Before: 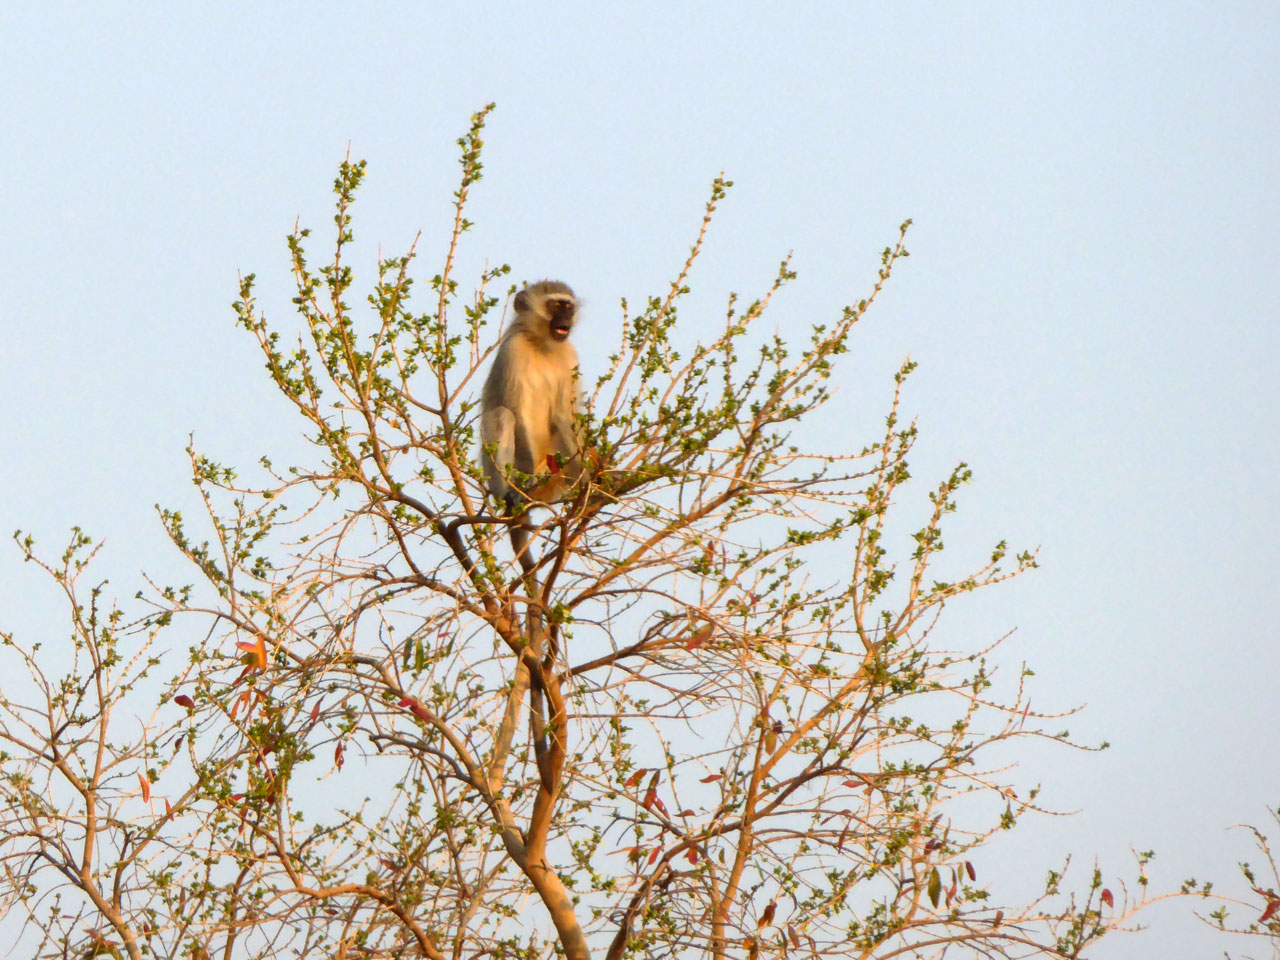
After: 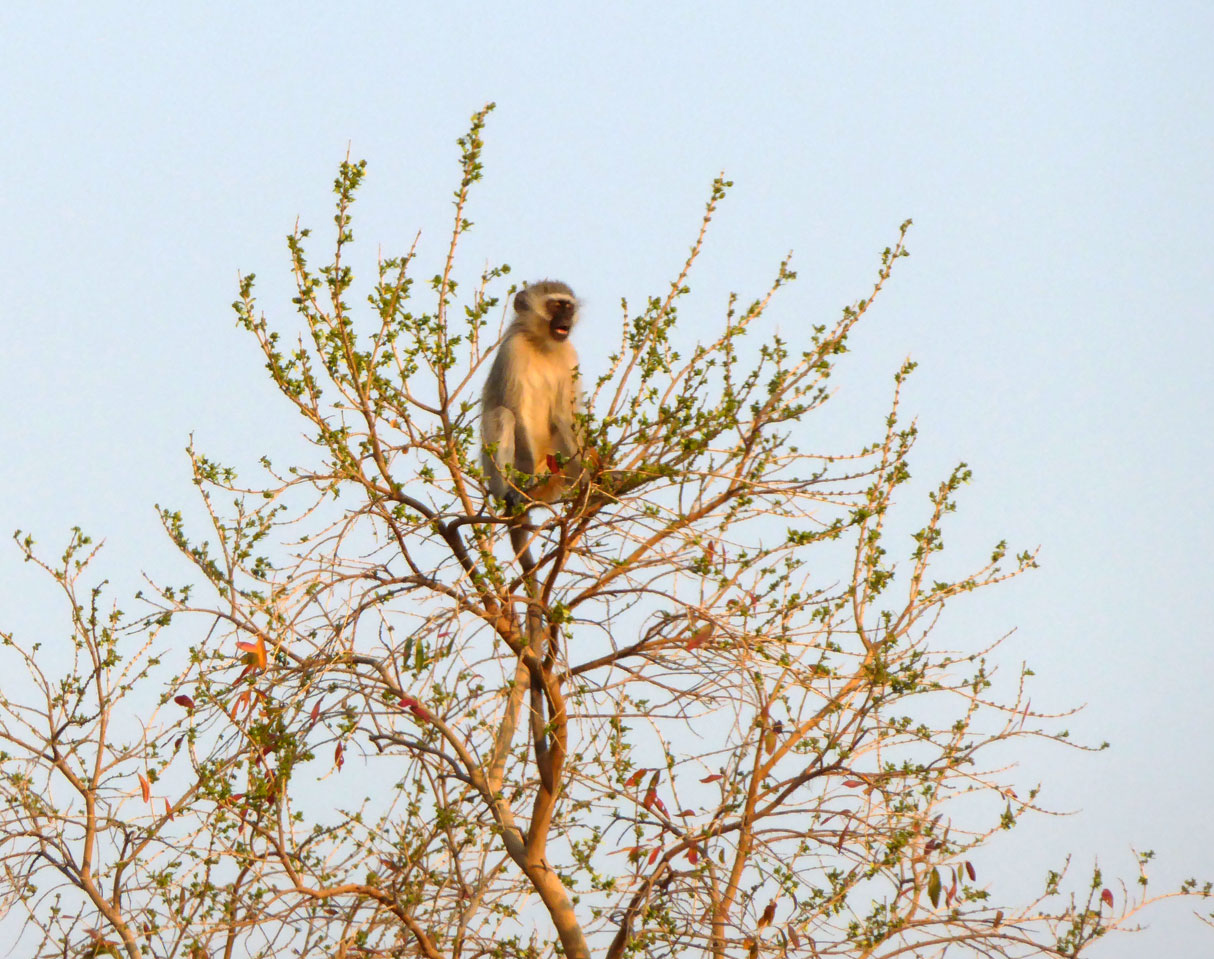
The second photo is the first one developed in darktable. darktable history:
crop and rotate: left 0%, right 5.085%
